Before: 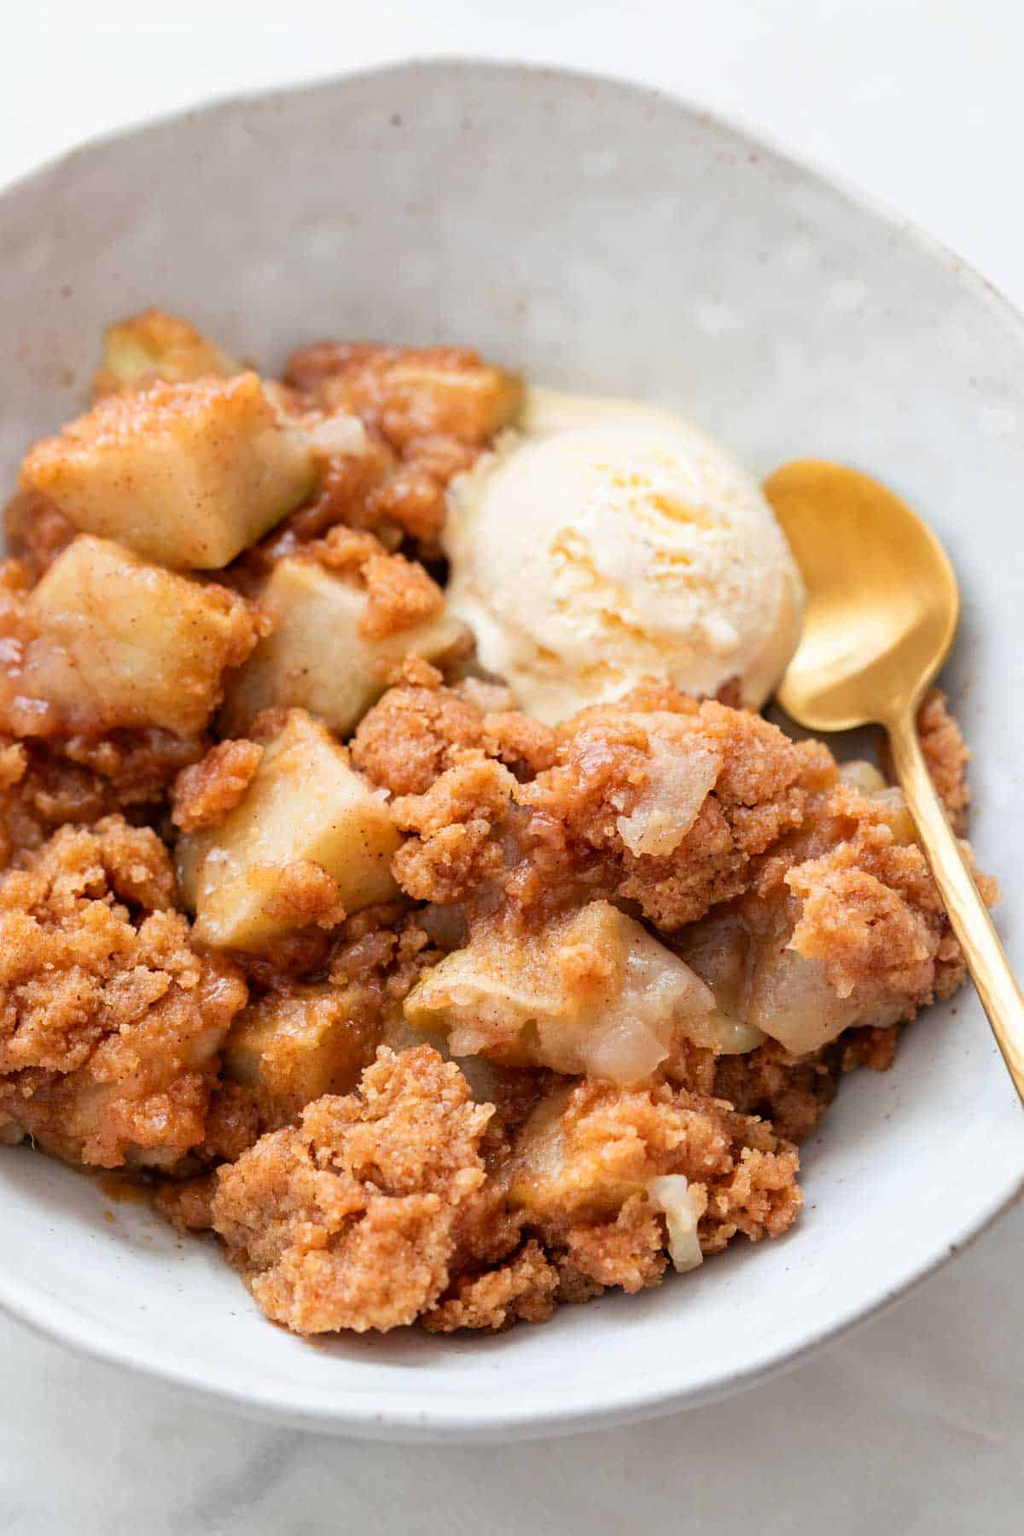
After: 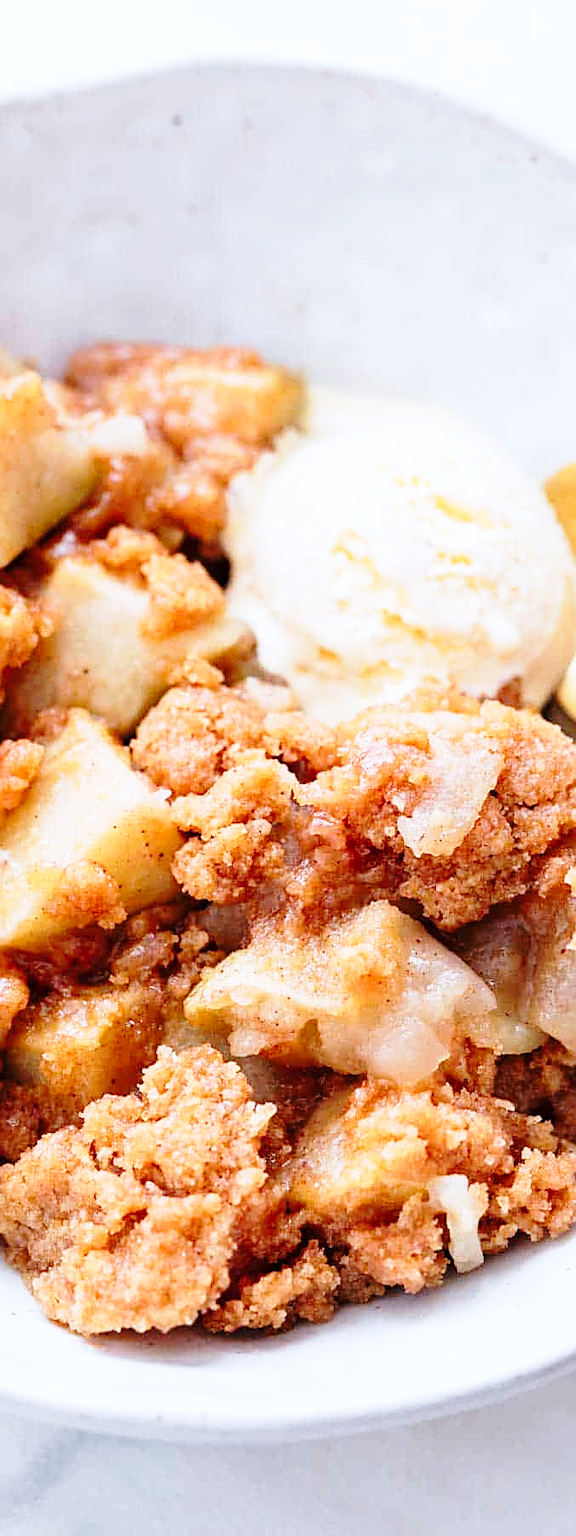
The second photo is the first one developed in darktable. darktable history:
color calibration: illuminant as shot in camera, x 0.37, y 0.382, temperature 4313.32 K
crop: left 21.496%, right 22.254%
base curve: curves: ch0 [(0, 0) (0.028, 0.03) (0.121, 0.232) (0.46, 0.748) (0.859, 0.968) (1, 1)], preserve colors none
sharpen: on, module defaults
